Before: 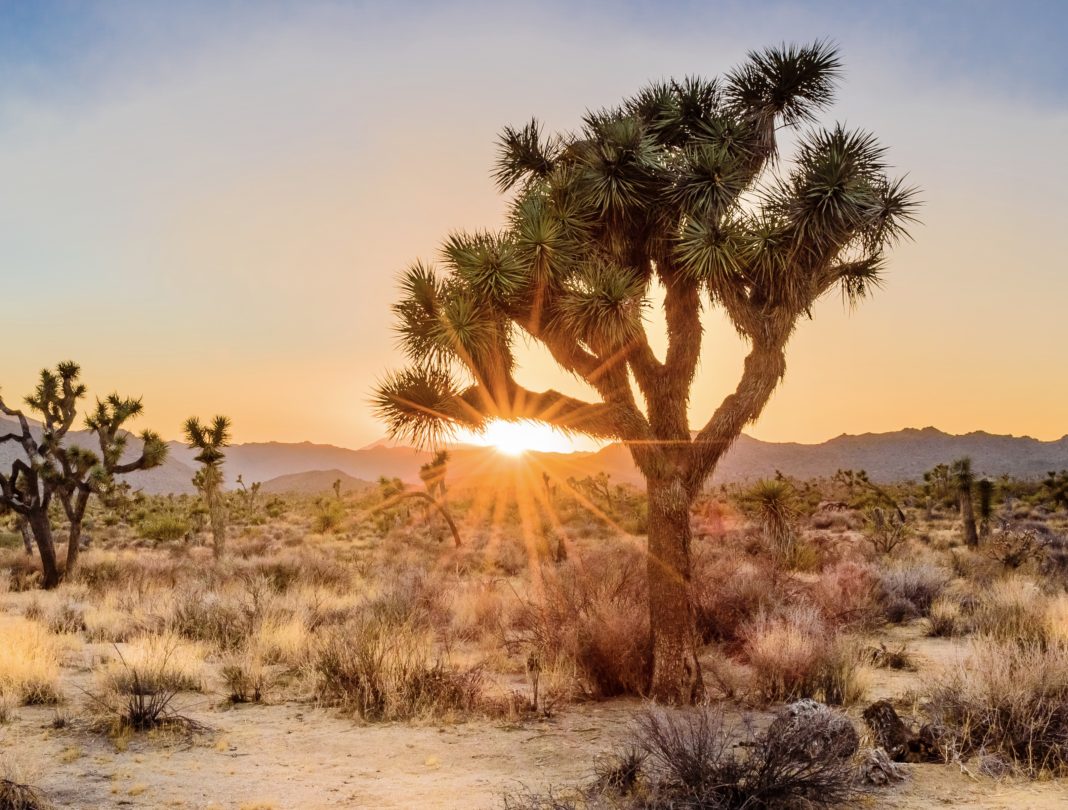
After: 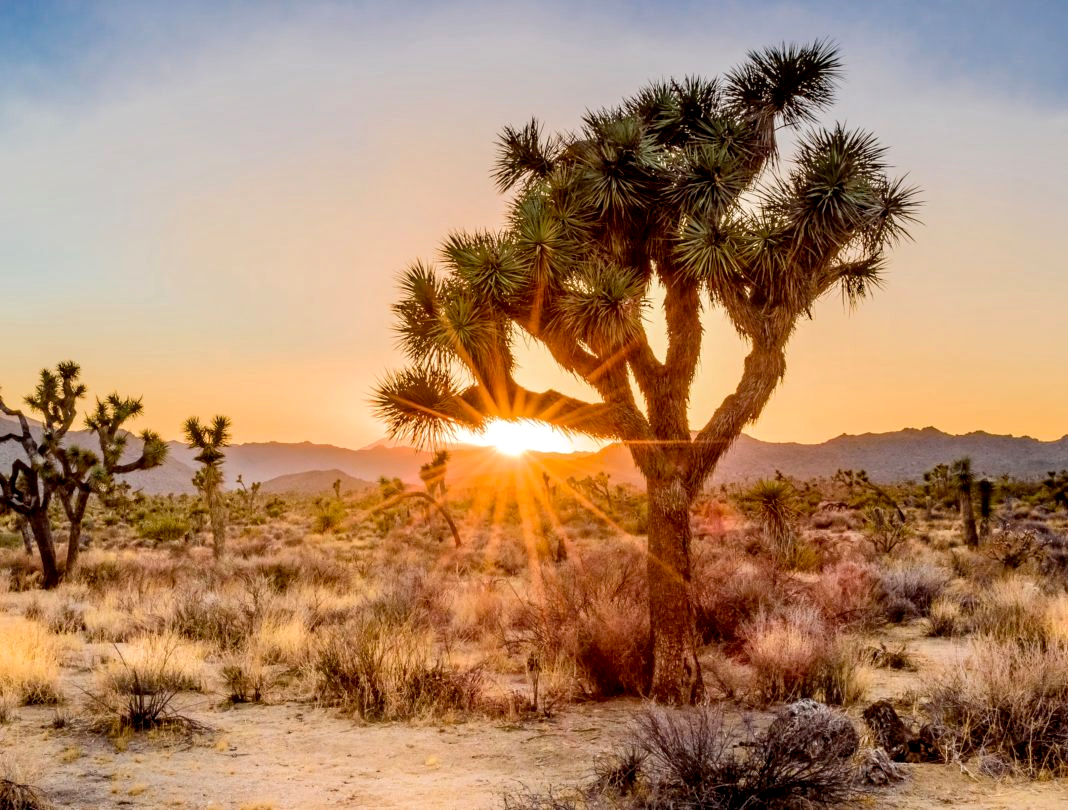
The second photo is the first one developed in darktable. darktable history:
local contrast: on, module defaults
exposure: black level correction 0.007, compensate exposure bias true, compensate highlight preservation false
